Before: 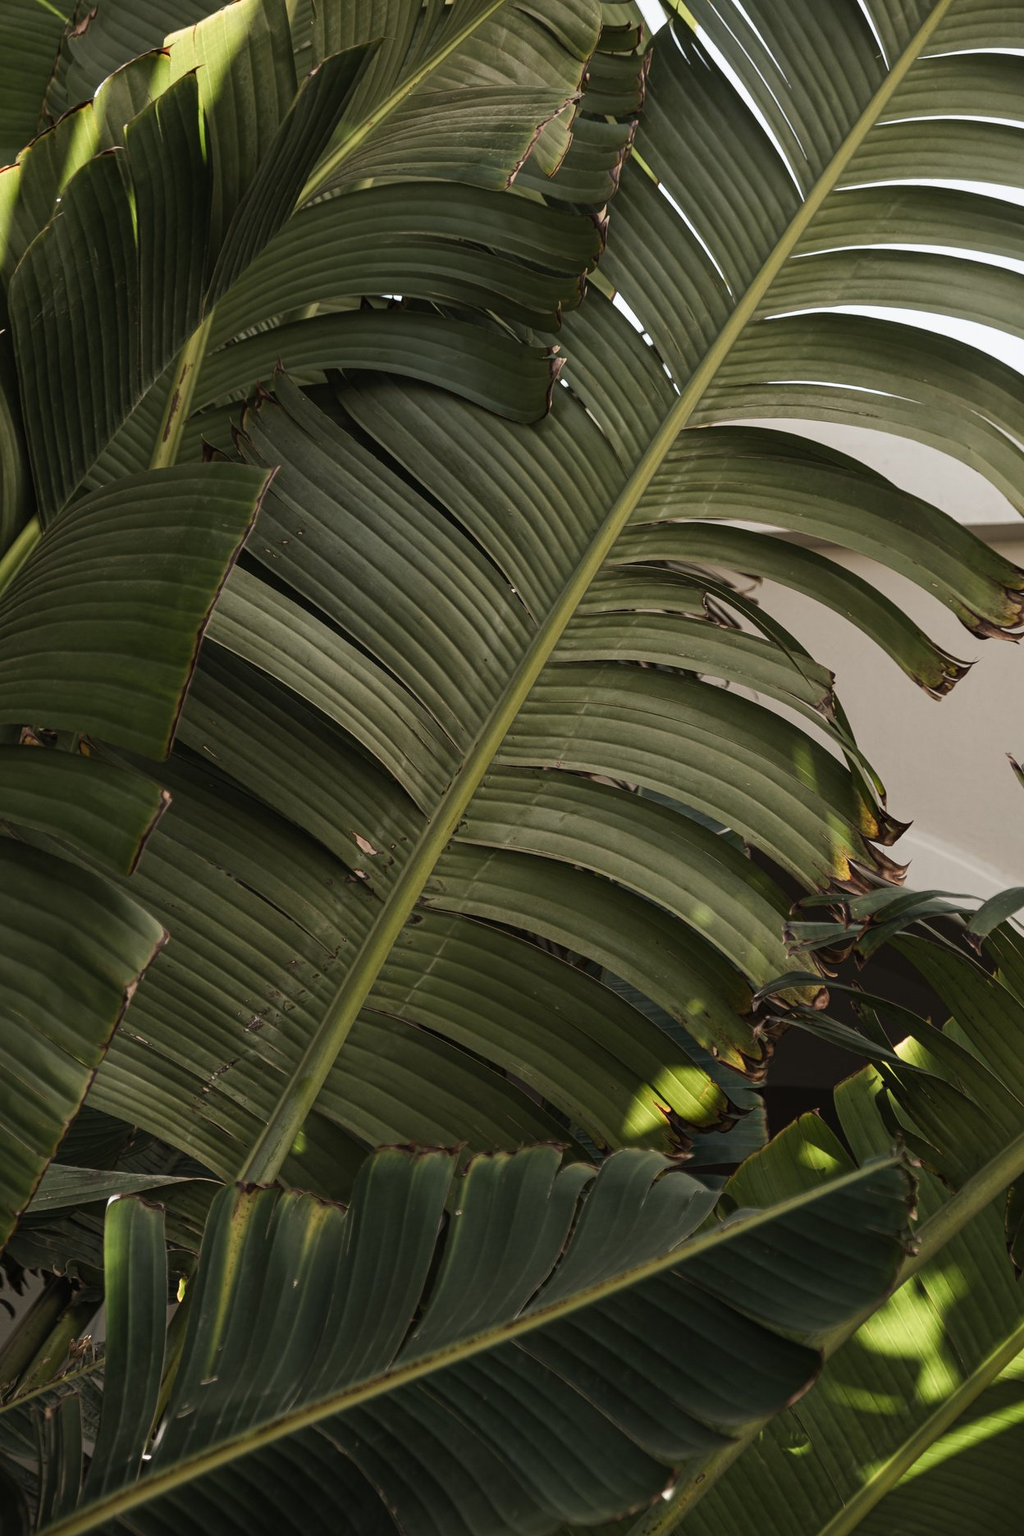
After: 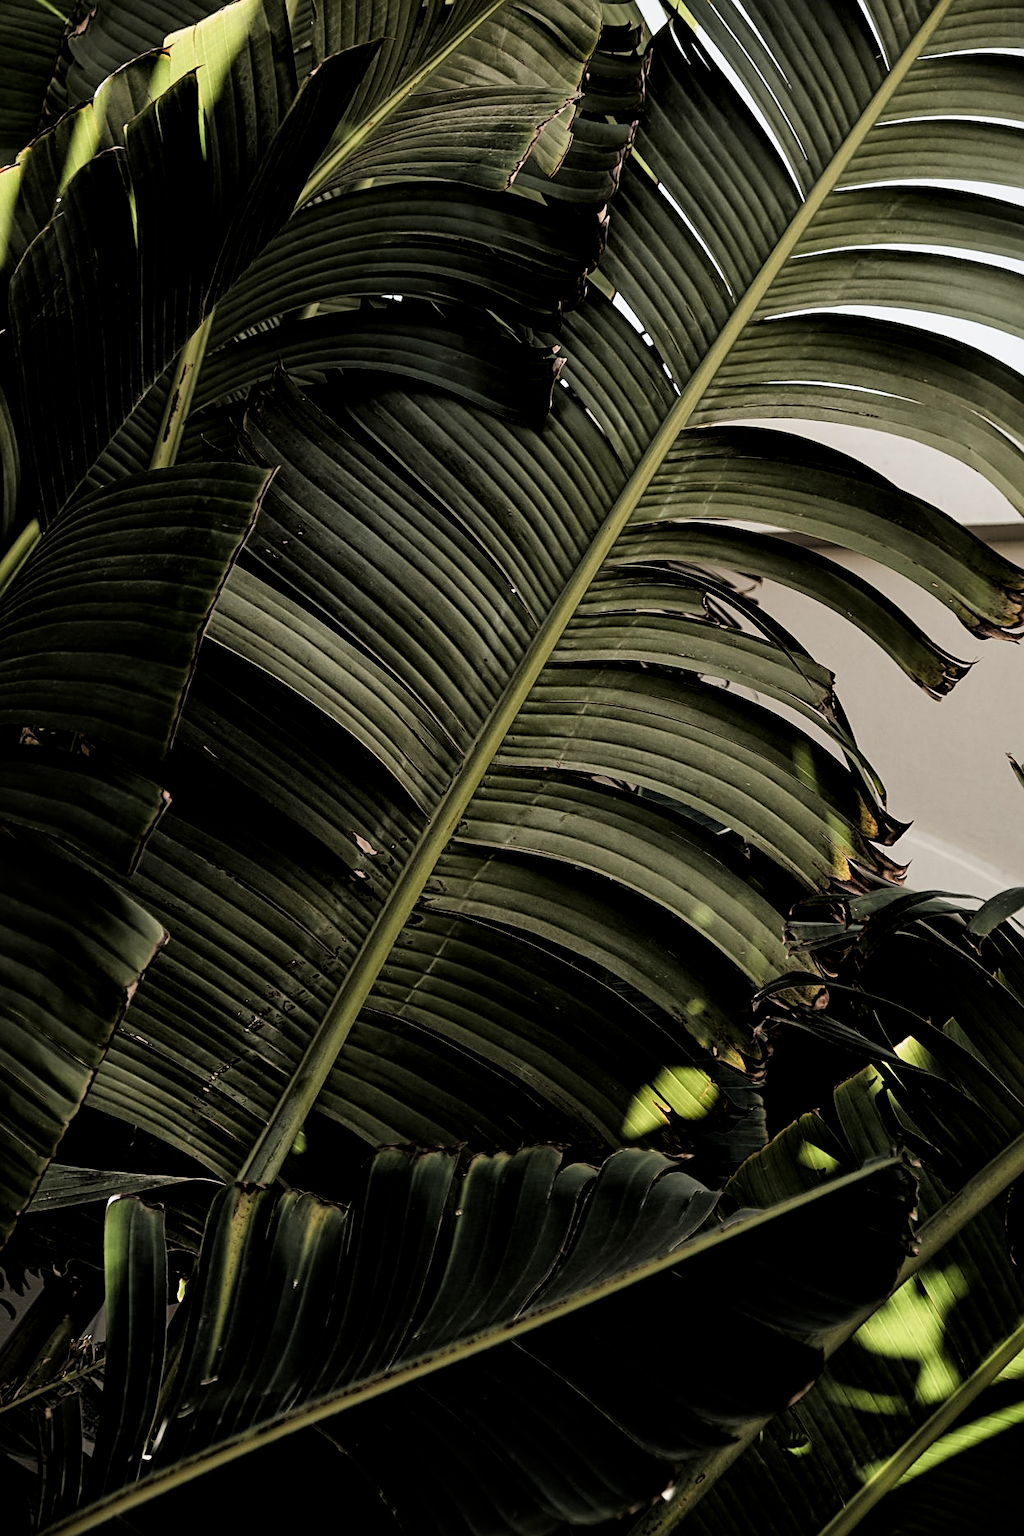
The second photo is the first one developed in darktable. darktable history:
local contrast: mode bilateral grid, contrast 20, coarseness 50, detail 130%, midtone range 0.2
sharpen: on, module defaults
filmic rgb: black relative exposure -4 EV, white relative exposure 3 EV, hardness 3.02, contrast 1.4
